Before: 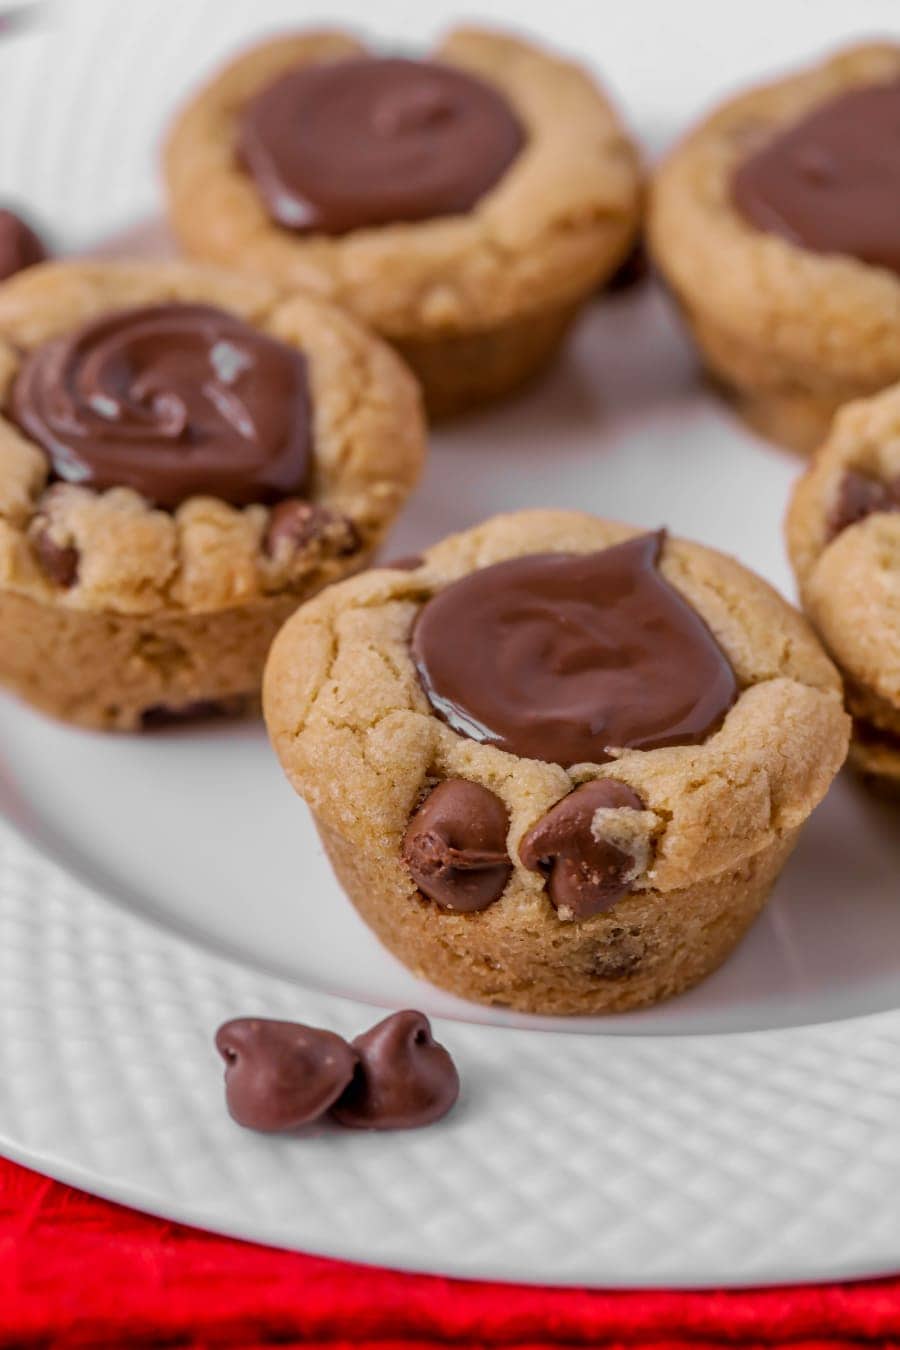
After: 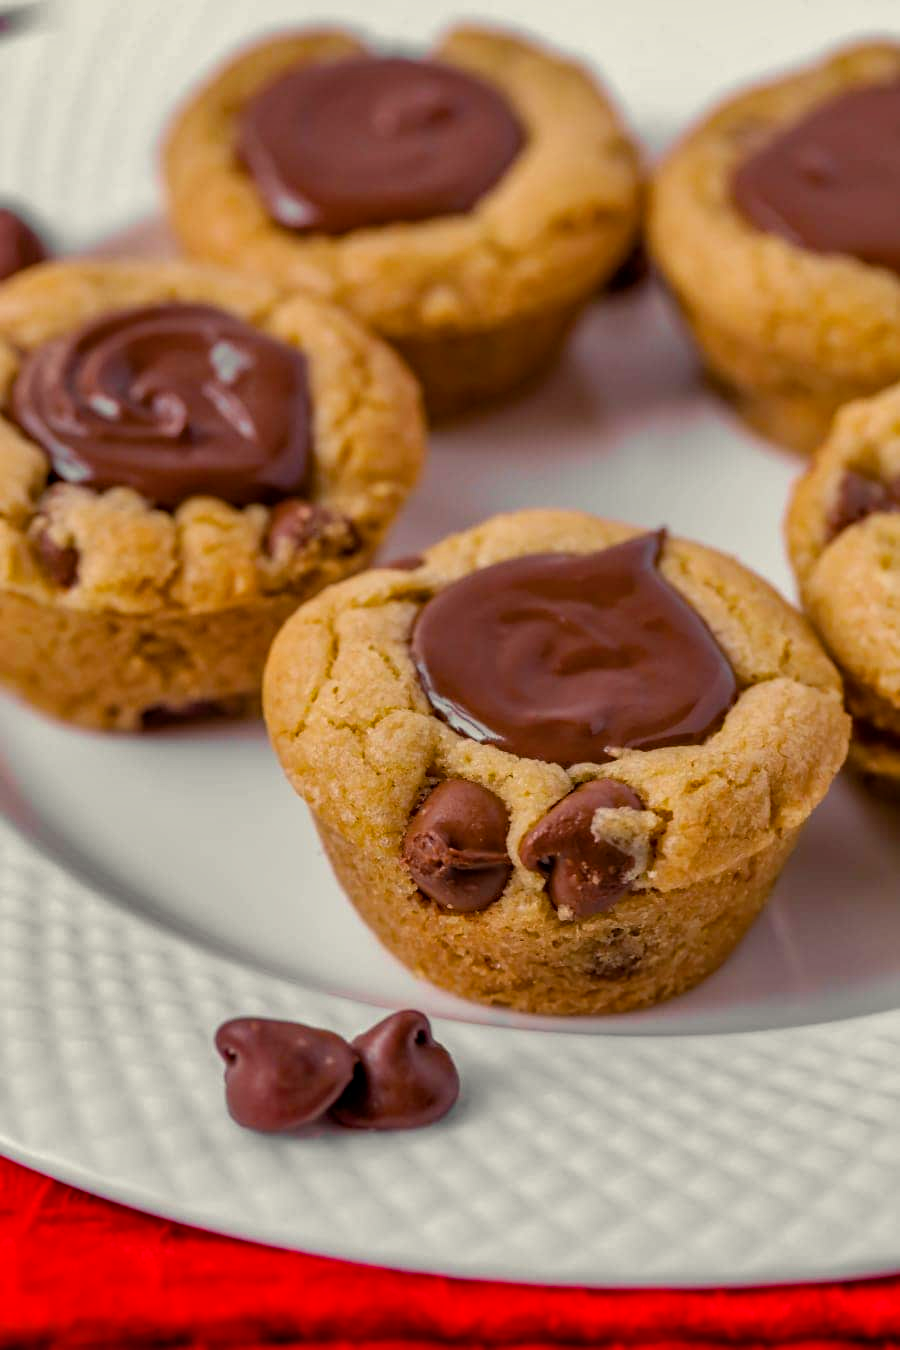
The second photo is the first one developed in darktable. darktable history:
shadows and highlights: soften with gaussian
haze removal: compatibility mode true, adaptive false
color balance rgb: highlights gain › luminance 5.778%, highlights gain › chroma 2.591%, highlights gain › hue 87.08°, perceptual saturation grading › global saturation 19.642%
